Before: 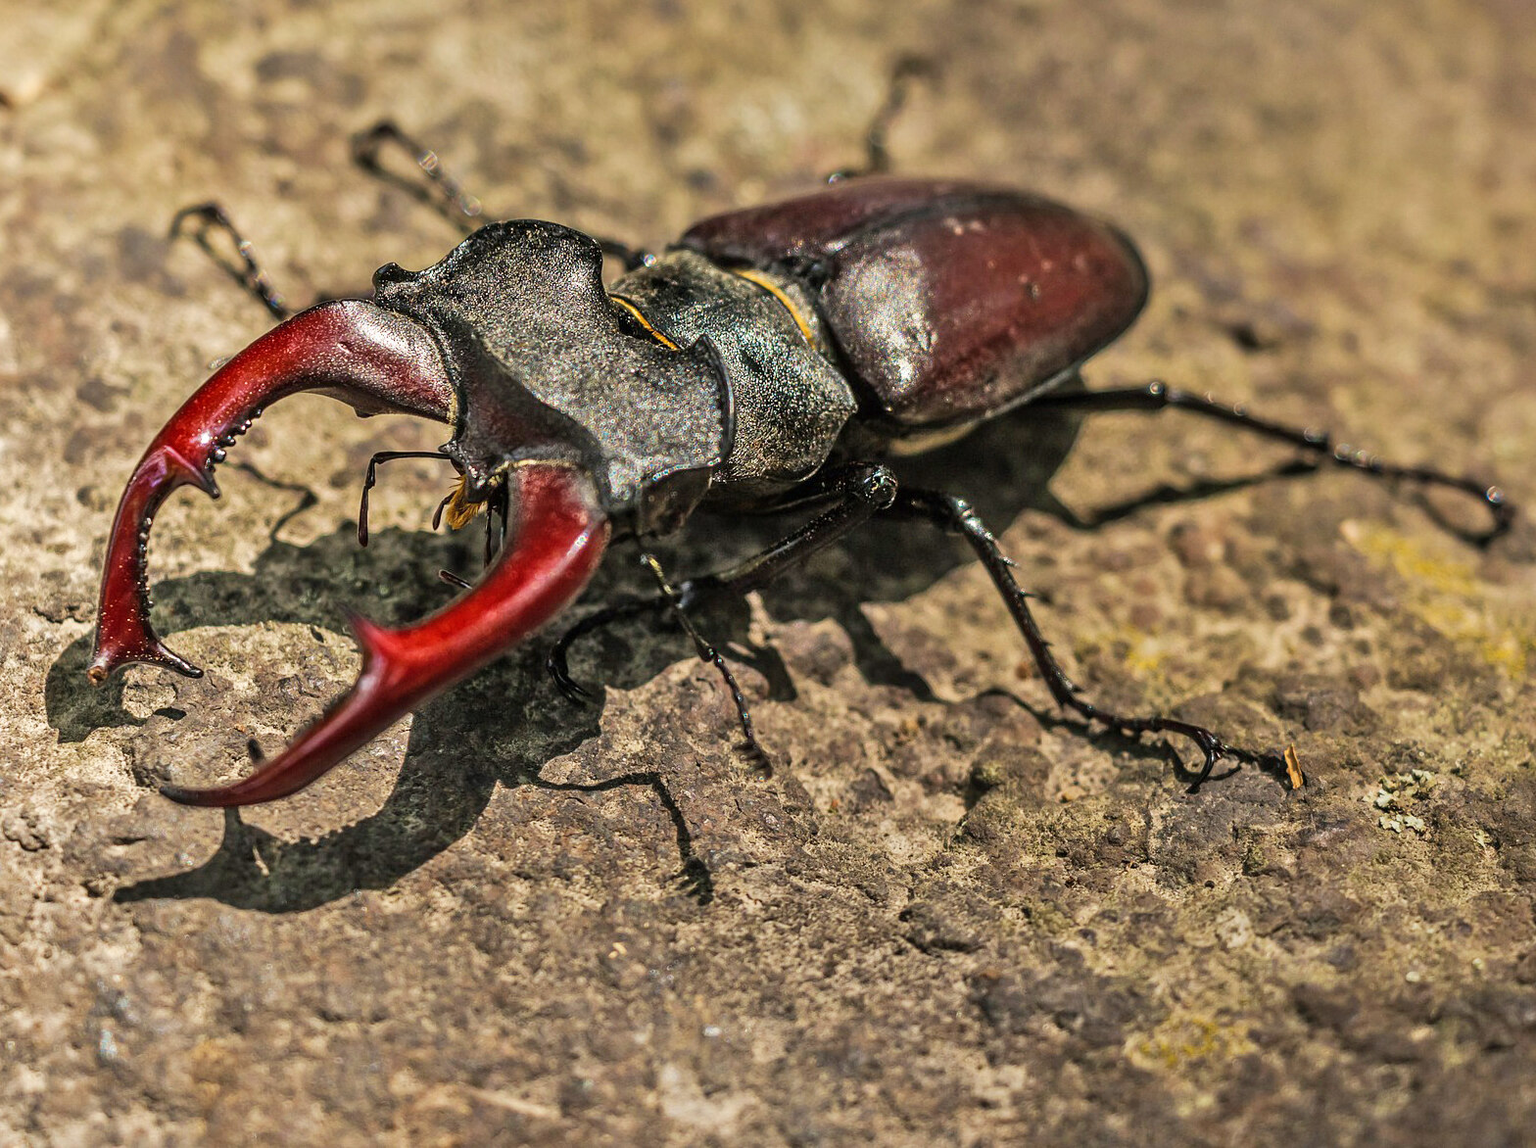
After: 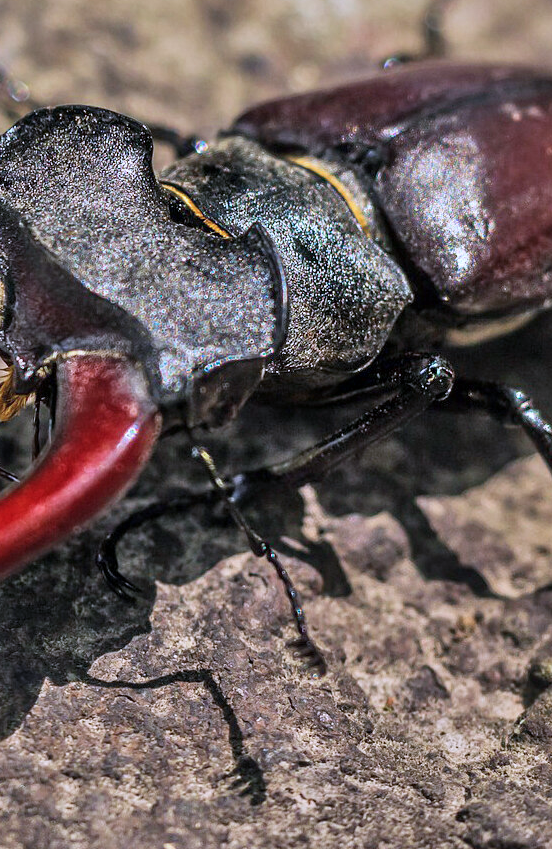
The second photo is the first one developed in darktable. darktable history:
local contrast: mode bilateral grid, contrast 100, coarseness 100, detail 108%, midtone range 0.2
color calibration: illuminant as shot in camera, x 0.379, y 0.396, temperature 4138.76 K
crop and rotate: left 29.476%, top 10.214%, right 35.32%, bottom 17.333%
